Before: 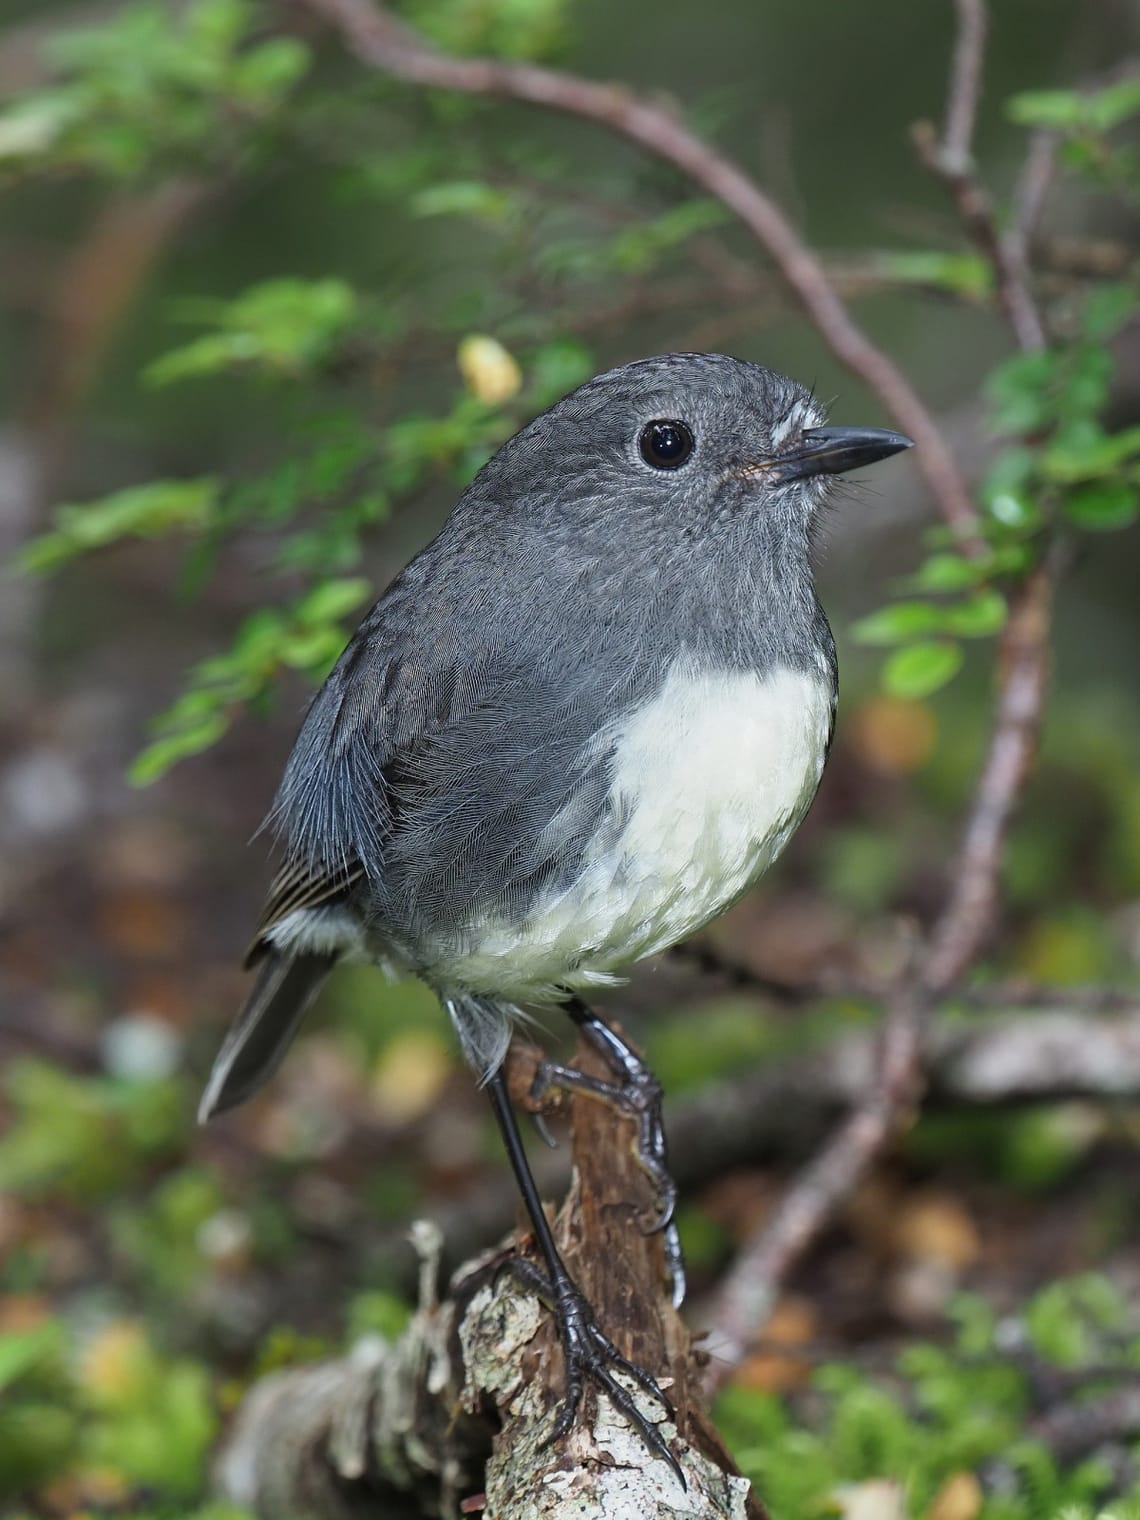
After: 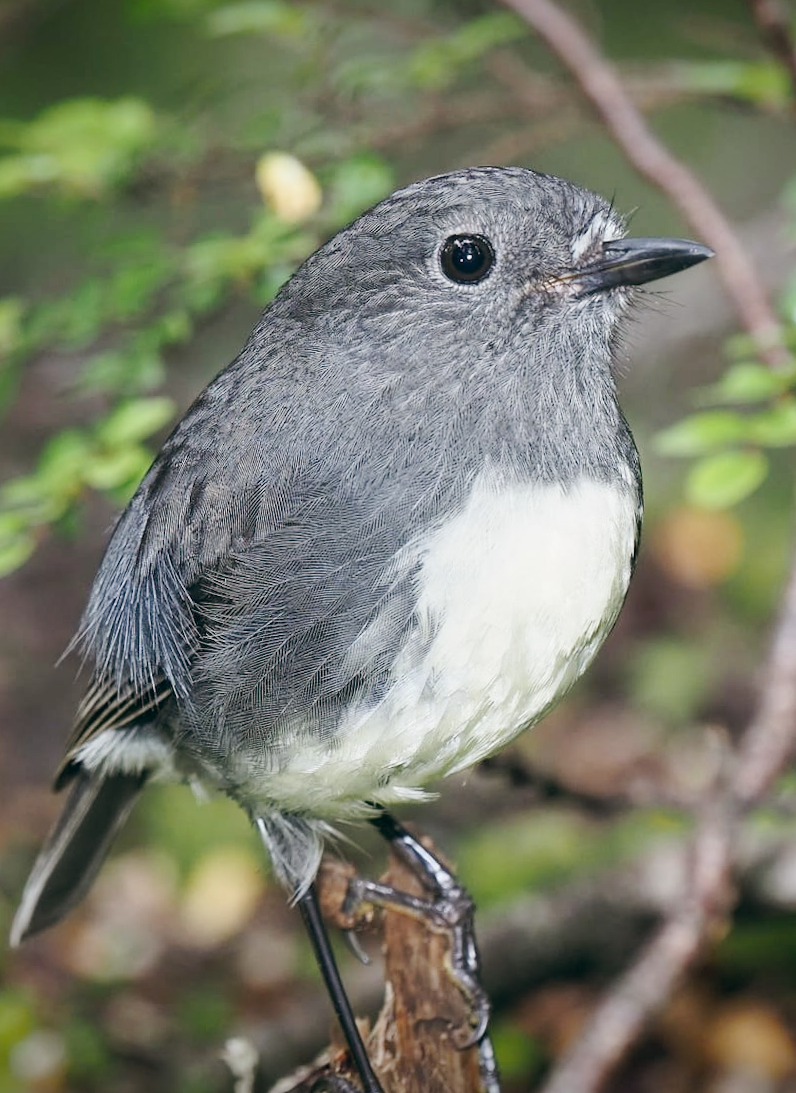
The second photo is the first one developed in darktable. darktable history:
tone curve: curves: ch0 [(0, 0) (0.003, 0.003) (0.011, 0.014) (0.025, 0.031) (0.044, 0.055) (0.069, 0.086) (0.1, 0.124) (0.136, 0.168) (0.177, 0.22) (0.224, 0.278) (0.277, 0.344) (0.335, 0.426) (0.399, 0.515) (0.468, 0.597) (0.543, 0.672) (0.623, 0.746) (0.709, 0.815) (0.801, 0.881) (0.898, 0.939) (1, 1)], preserve colors none
vignetting: fall-off start 88.53%, fall-off radius 44.2%, saturation 0.376, width/height ratio 1.161
crop and rotate: left 17.046%, top 10.659%, right 12.989%, bottom 14.553%
rotate and perspective: rotation -1°, crop left 0.011, crop right 0.989, crop top 0.025, crop bottom 0.975
color balance: lift [1, 0.998, 1.001, 1.002], gamma [1, 1.02, 1, 0.98], gain [1, 1.02, 1.003, 0.98]
base curve: curves: ch0 [(0, 0) (0.472, 0.508) (1, 1)]
exposure: compensate exposure bias true, compensate highlight preservation false
contrast brightness saturation: saturation -0.17
